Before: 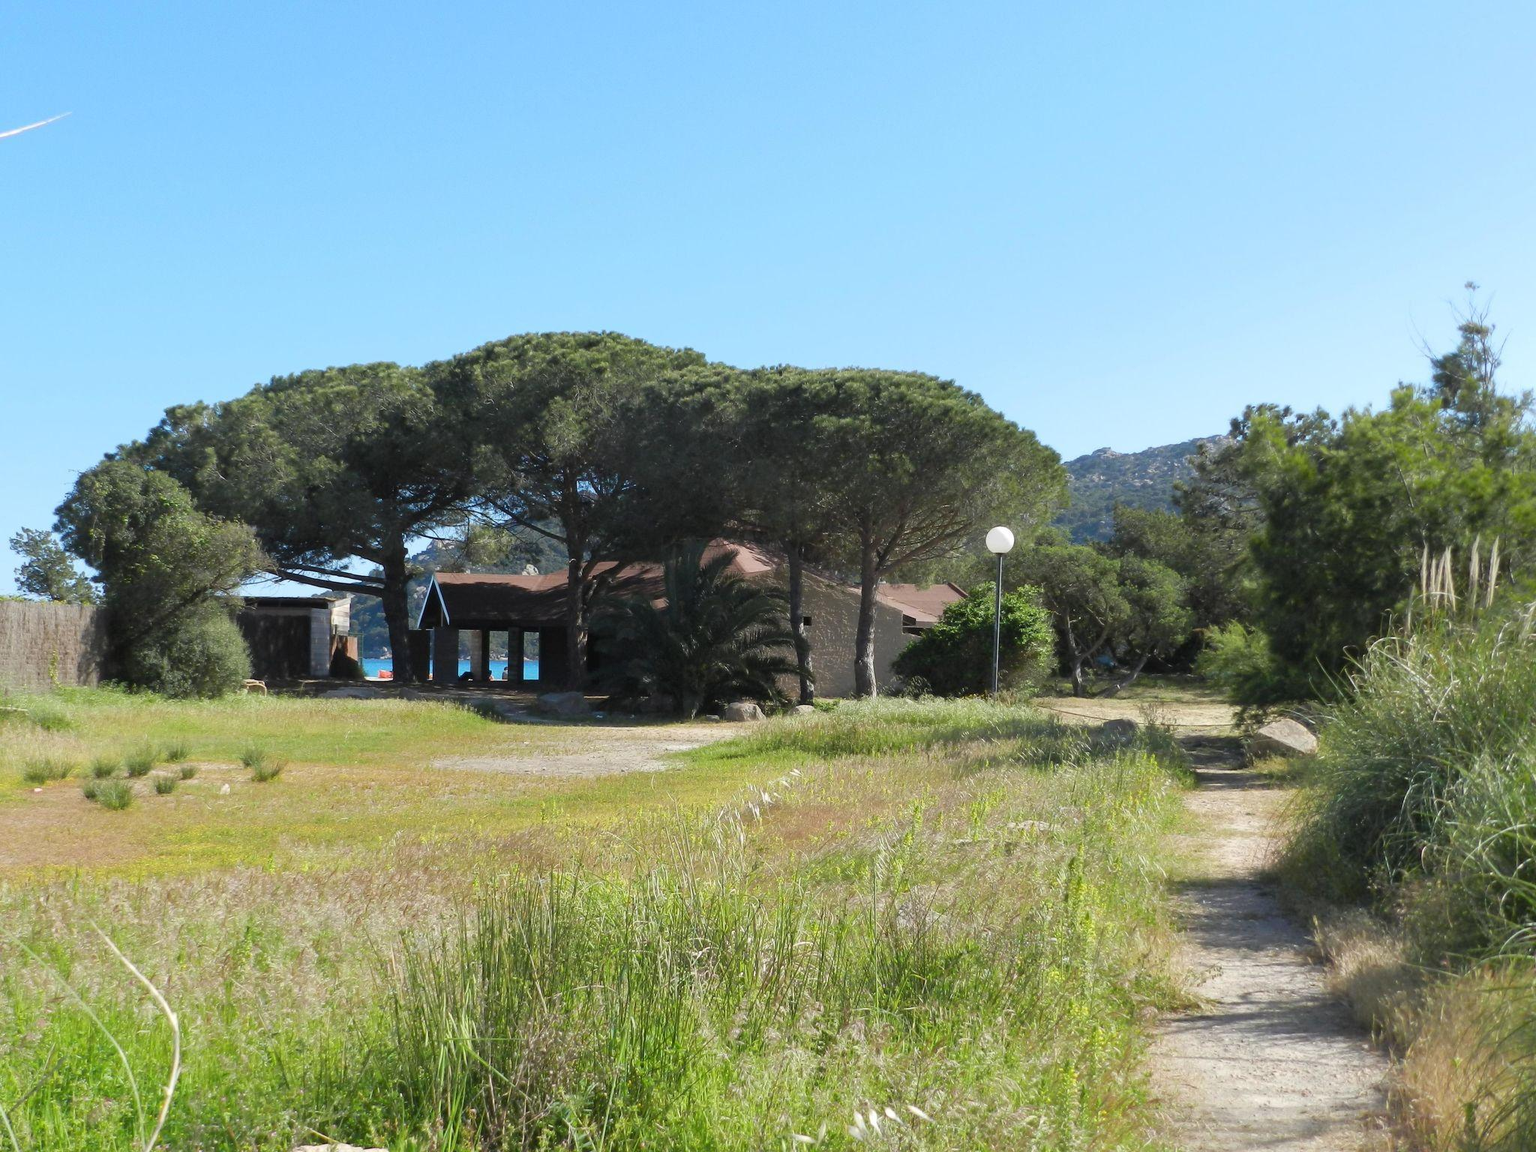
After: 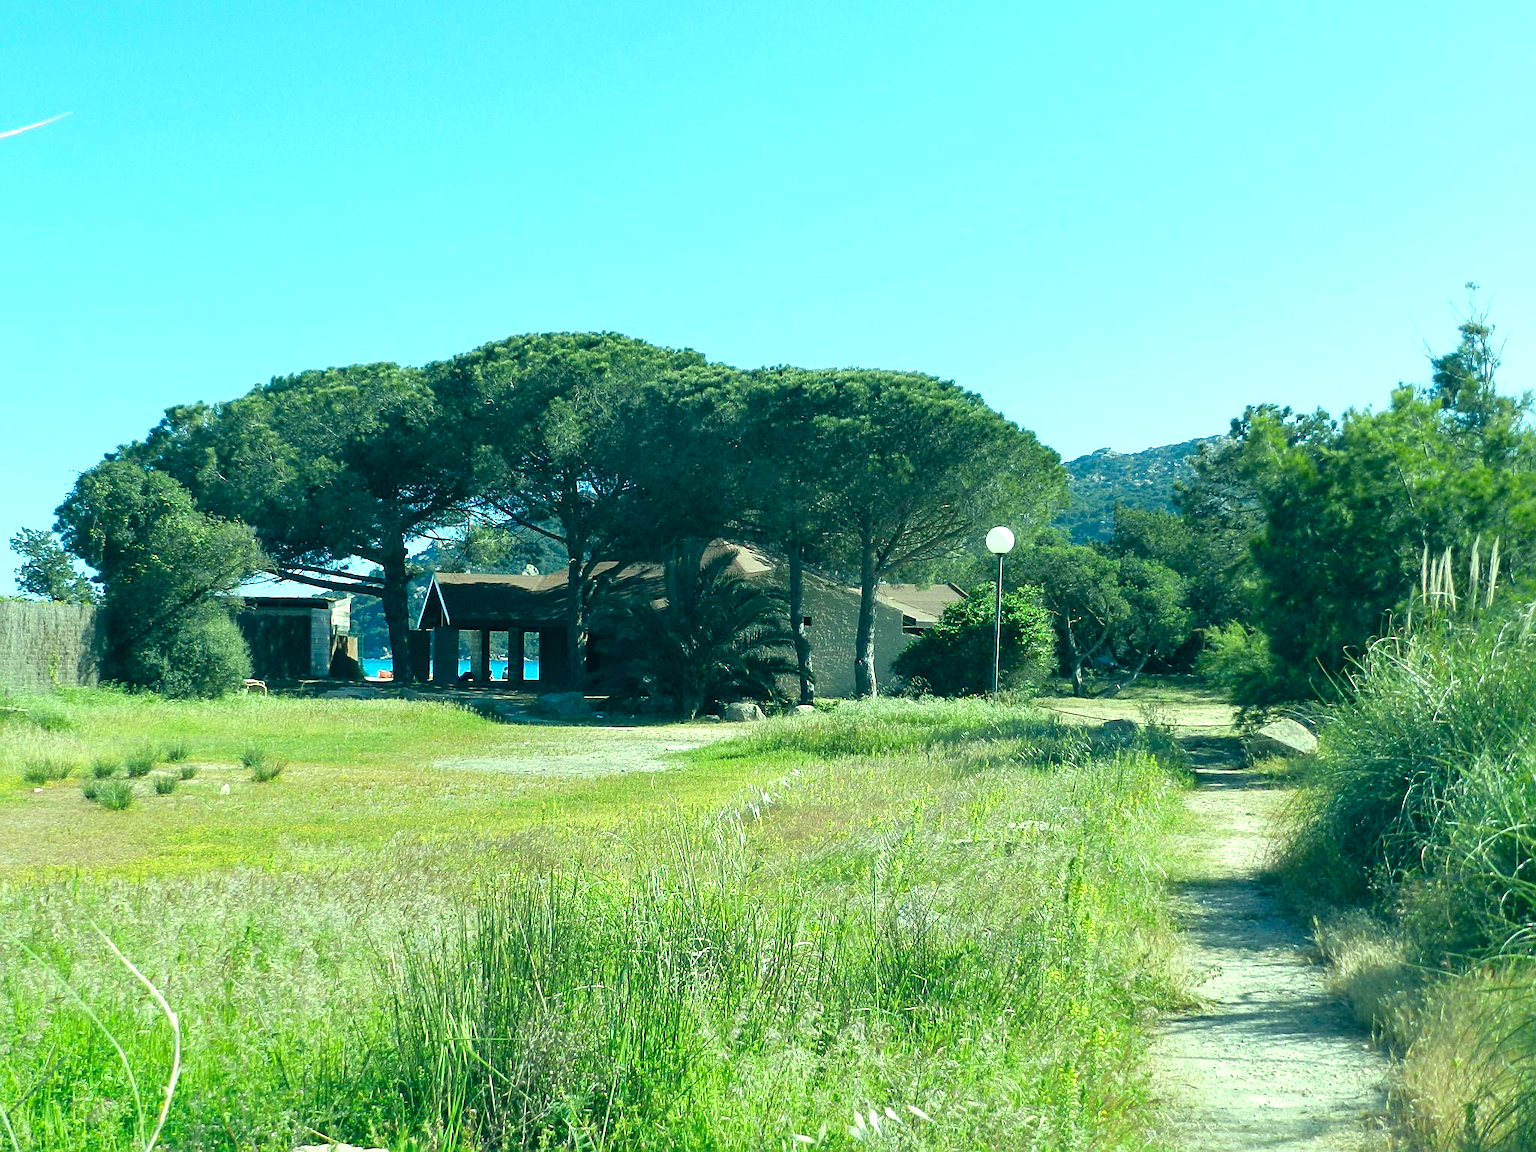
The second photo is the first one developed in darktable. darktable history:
local contrast: highlights 104%, shadows 100%, detail 120%, midtone range 0.2
exposure: black level correction 0.001, exposure 0.5 EV, compensate exposure bias true, compensate highlight preservation false
color correction: highlights a* -20.01, highlights b* 9.8, shadows a* -21.06, shadows b* -10.52
sharpen: on, module defaults
